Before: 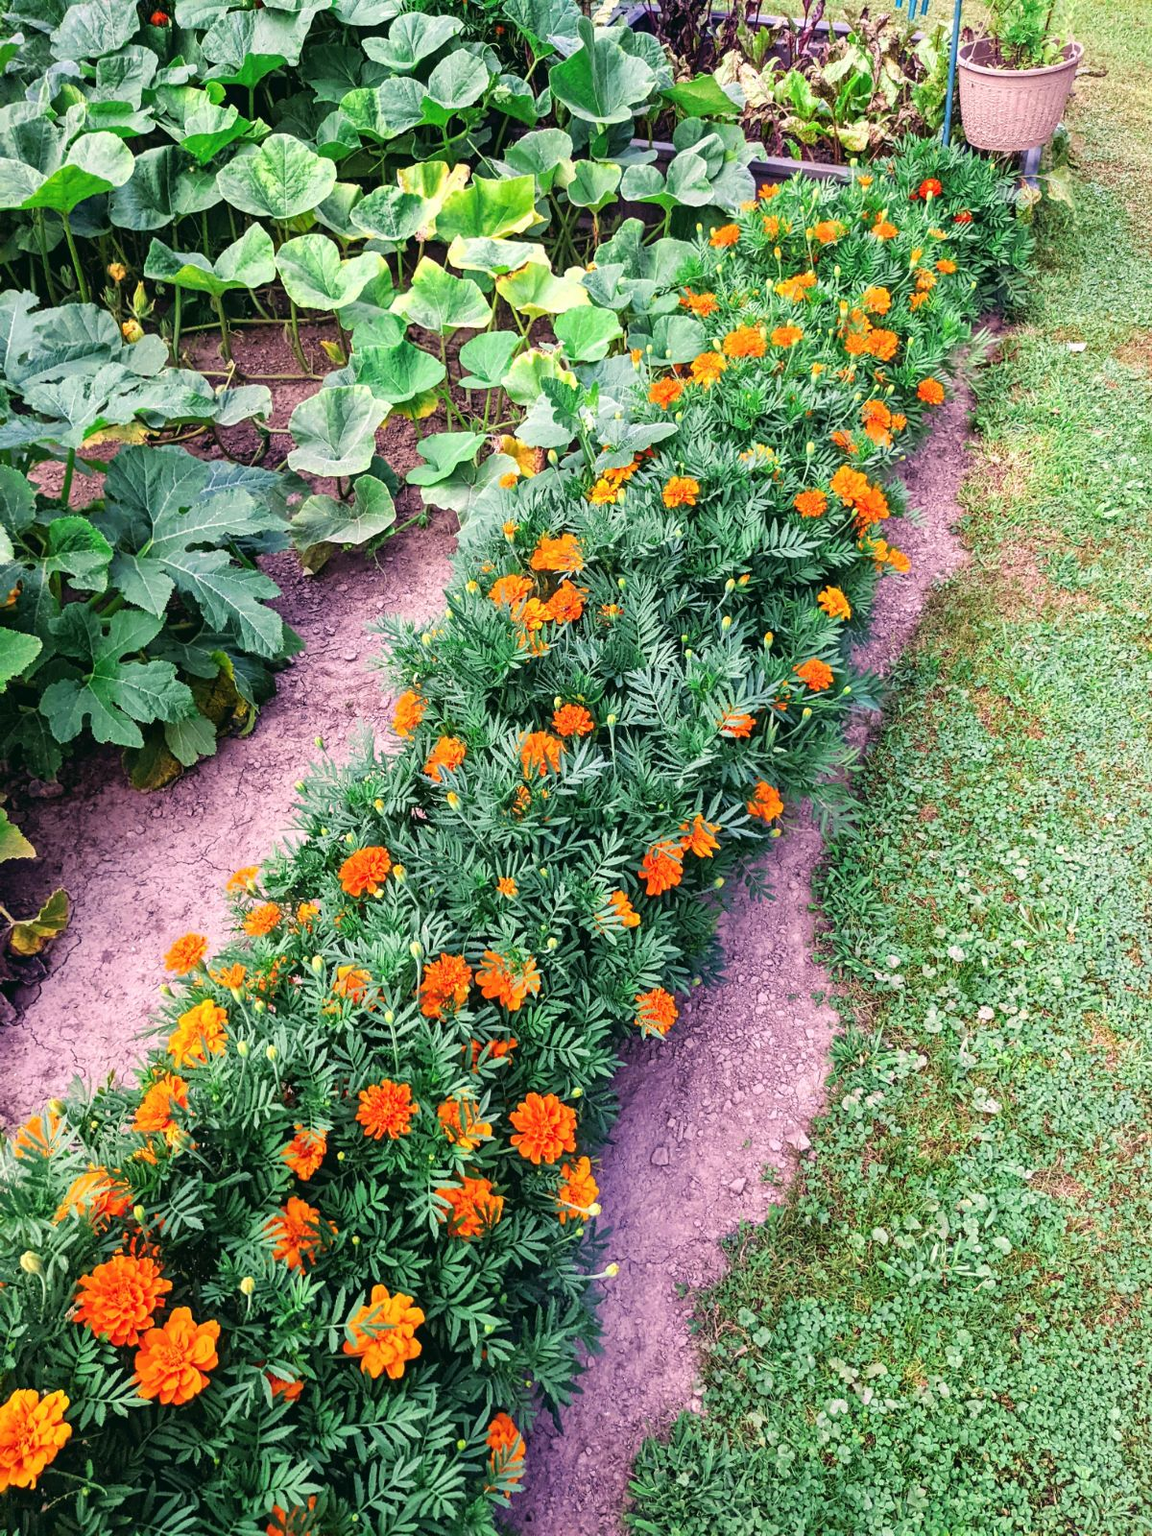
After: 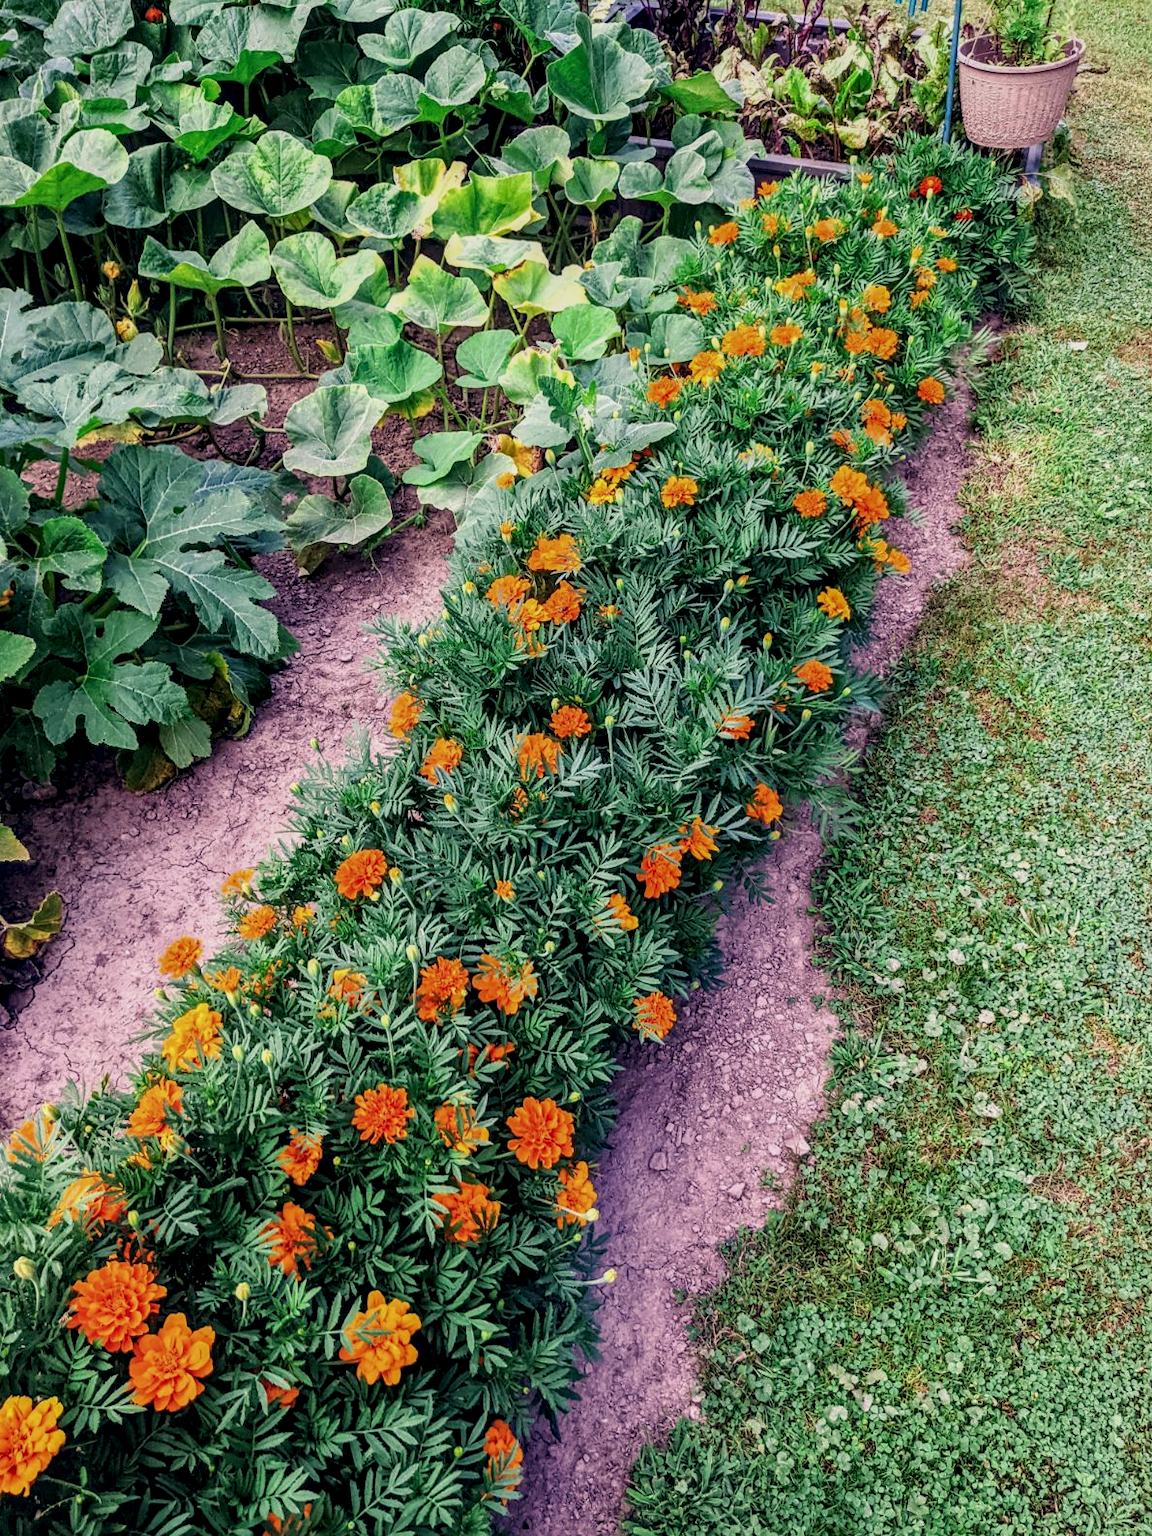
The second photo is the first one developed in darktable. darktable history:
crop and rotate: left 0.593%, top 0.345%, bottom 0.365%
local contrast: detail 144%
exposure: exposure -0.574 EV, compensate highlight preservation false
color correction: highlights a* 0.499, highlights b* 2.74, shadows a* -0.865, shadows b* -4.48
